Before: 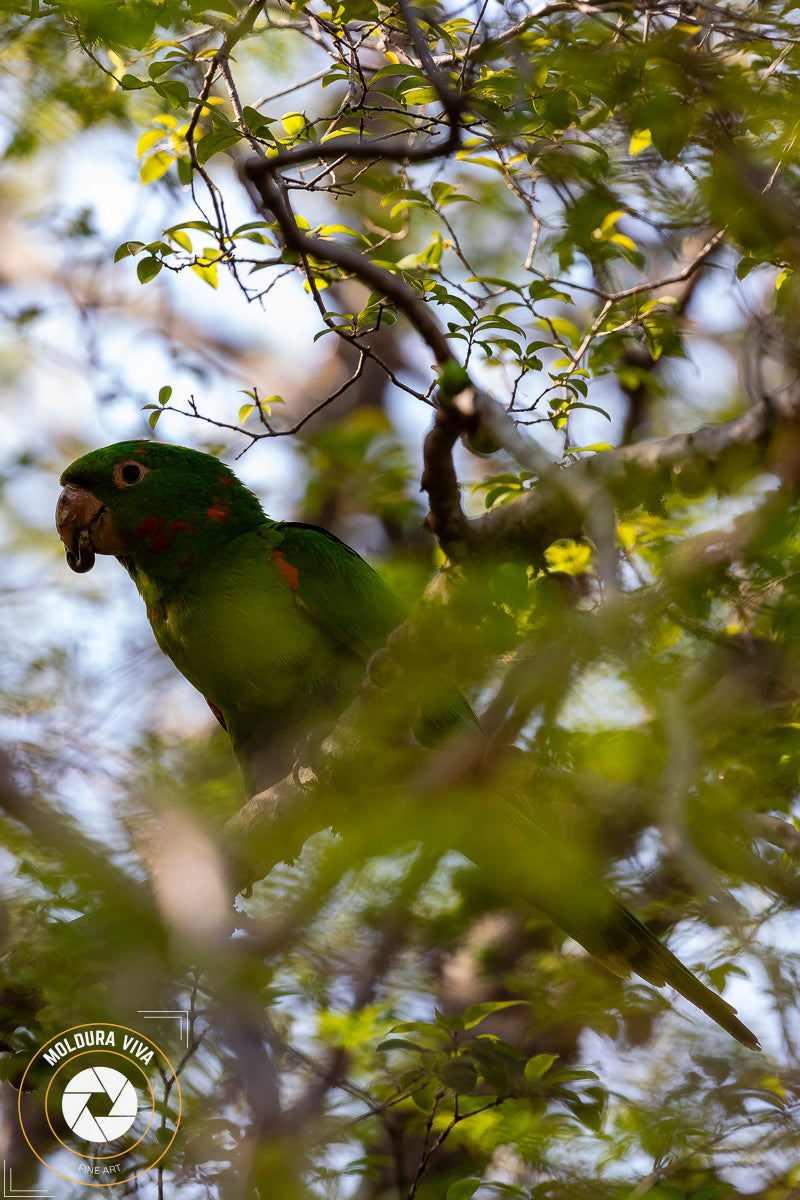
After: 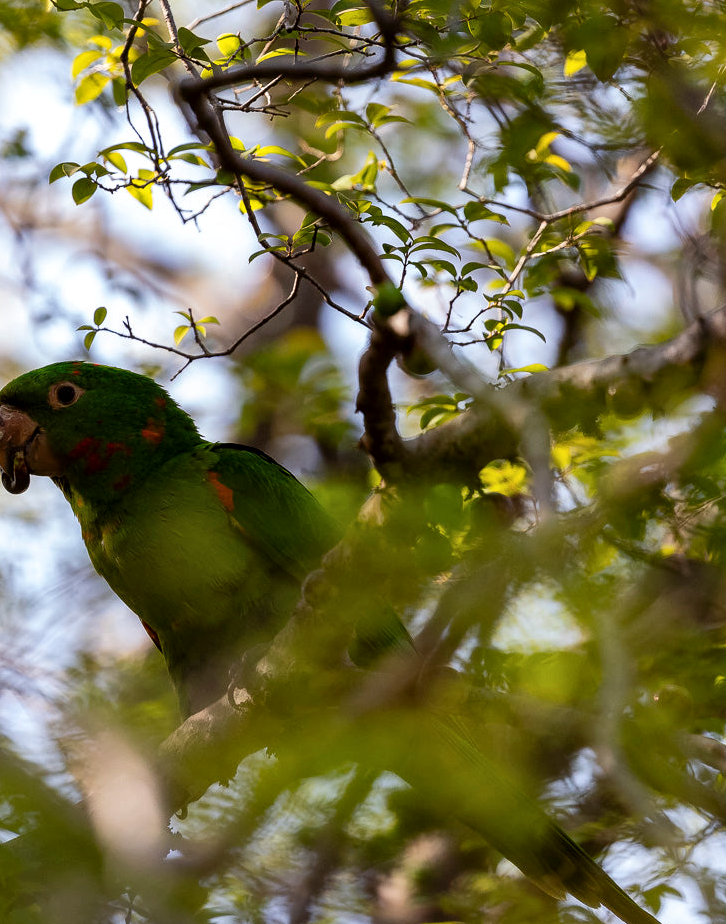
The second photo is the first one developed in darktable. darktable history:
local contrast: mode bilateral grid, contrast 20, coarseness 50, detail 120%, midtone range 0.2
crop: left 8.155%, top 6.611%, bottom 15.385%
